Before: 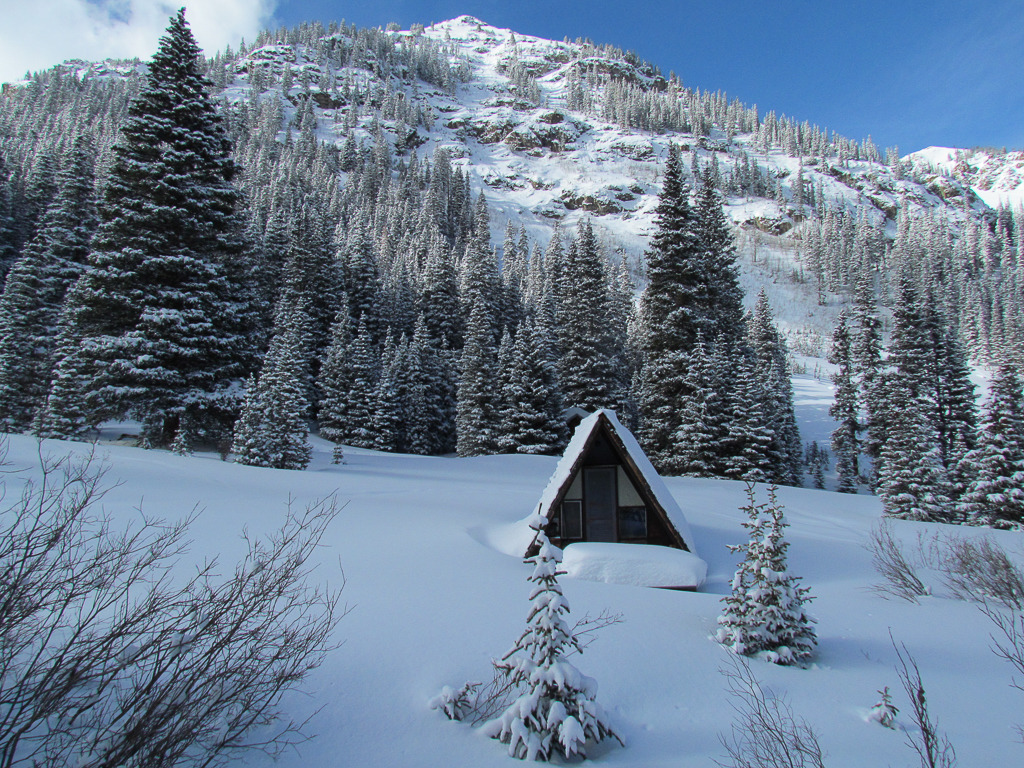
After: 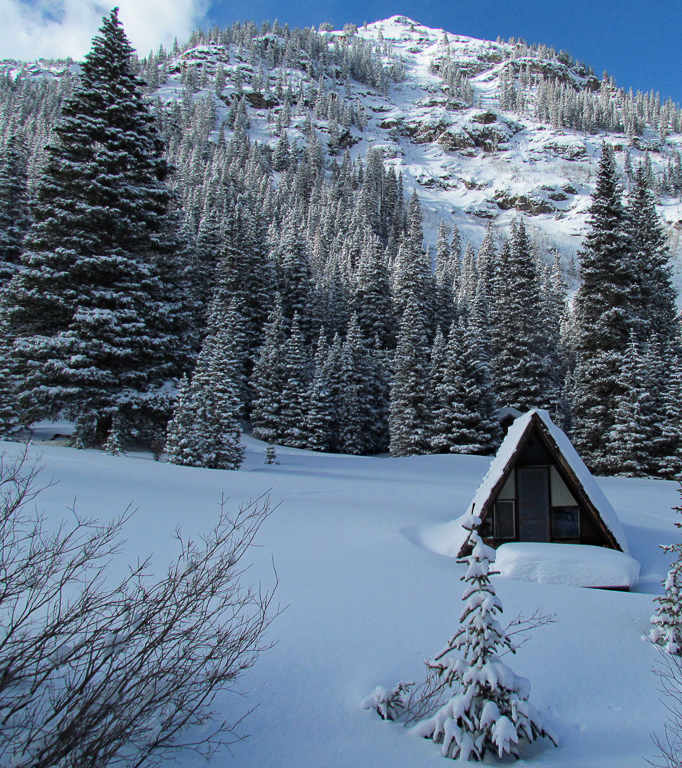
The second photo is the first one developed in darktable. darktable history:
haze removal: compatibility mode true, adaptive false
crop and rotate: left 6.617%, right 26.717%
